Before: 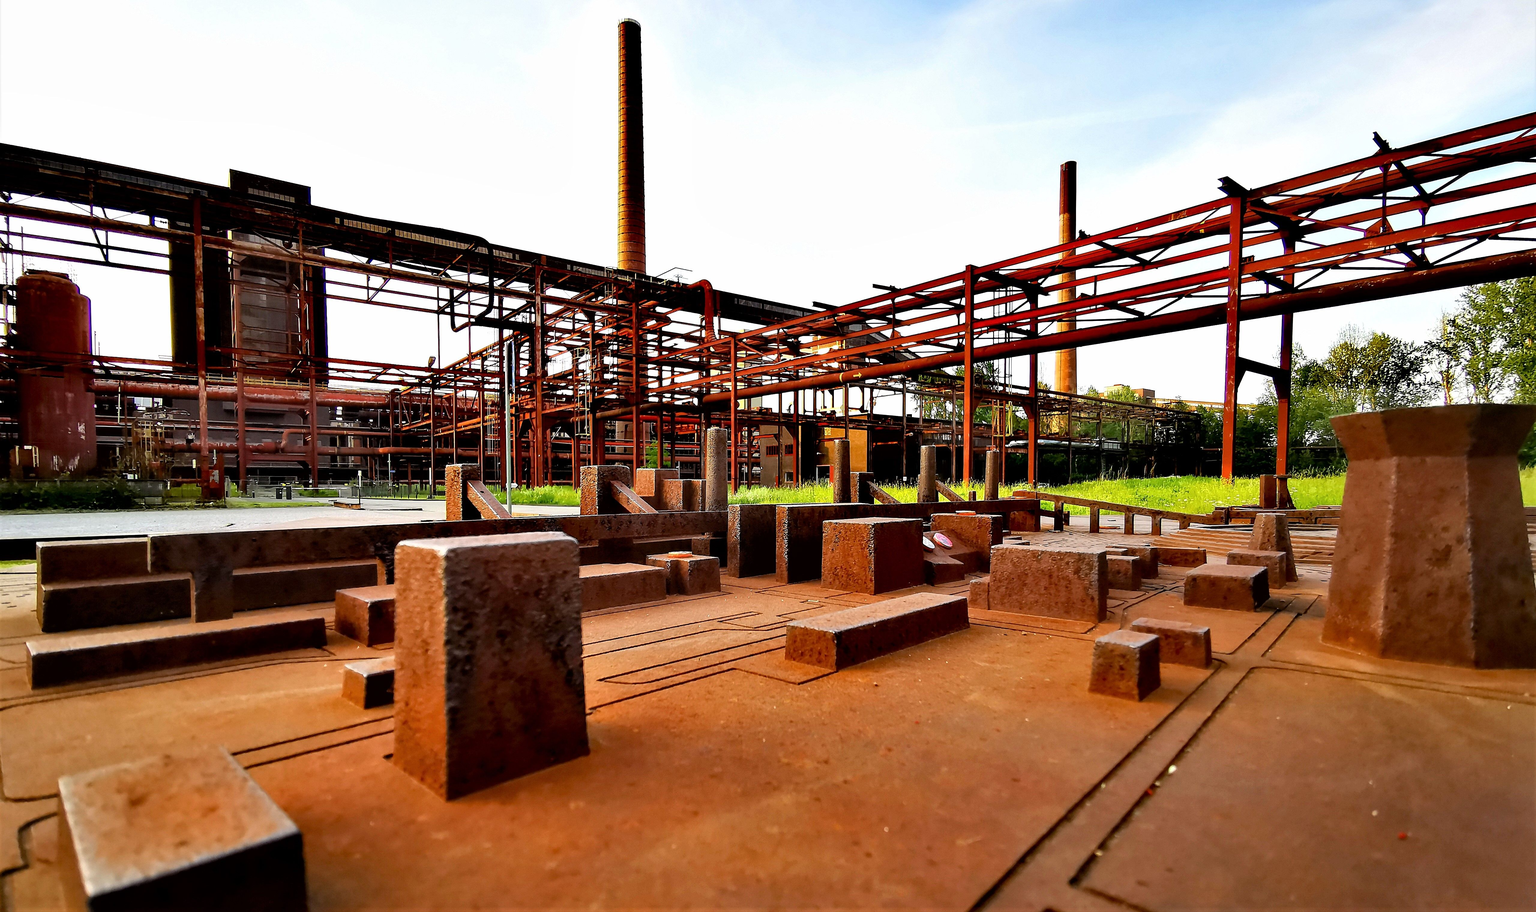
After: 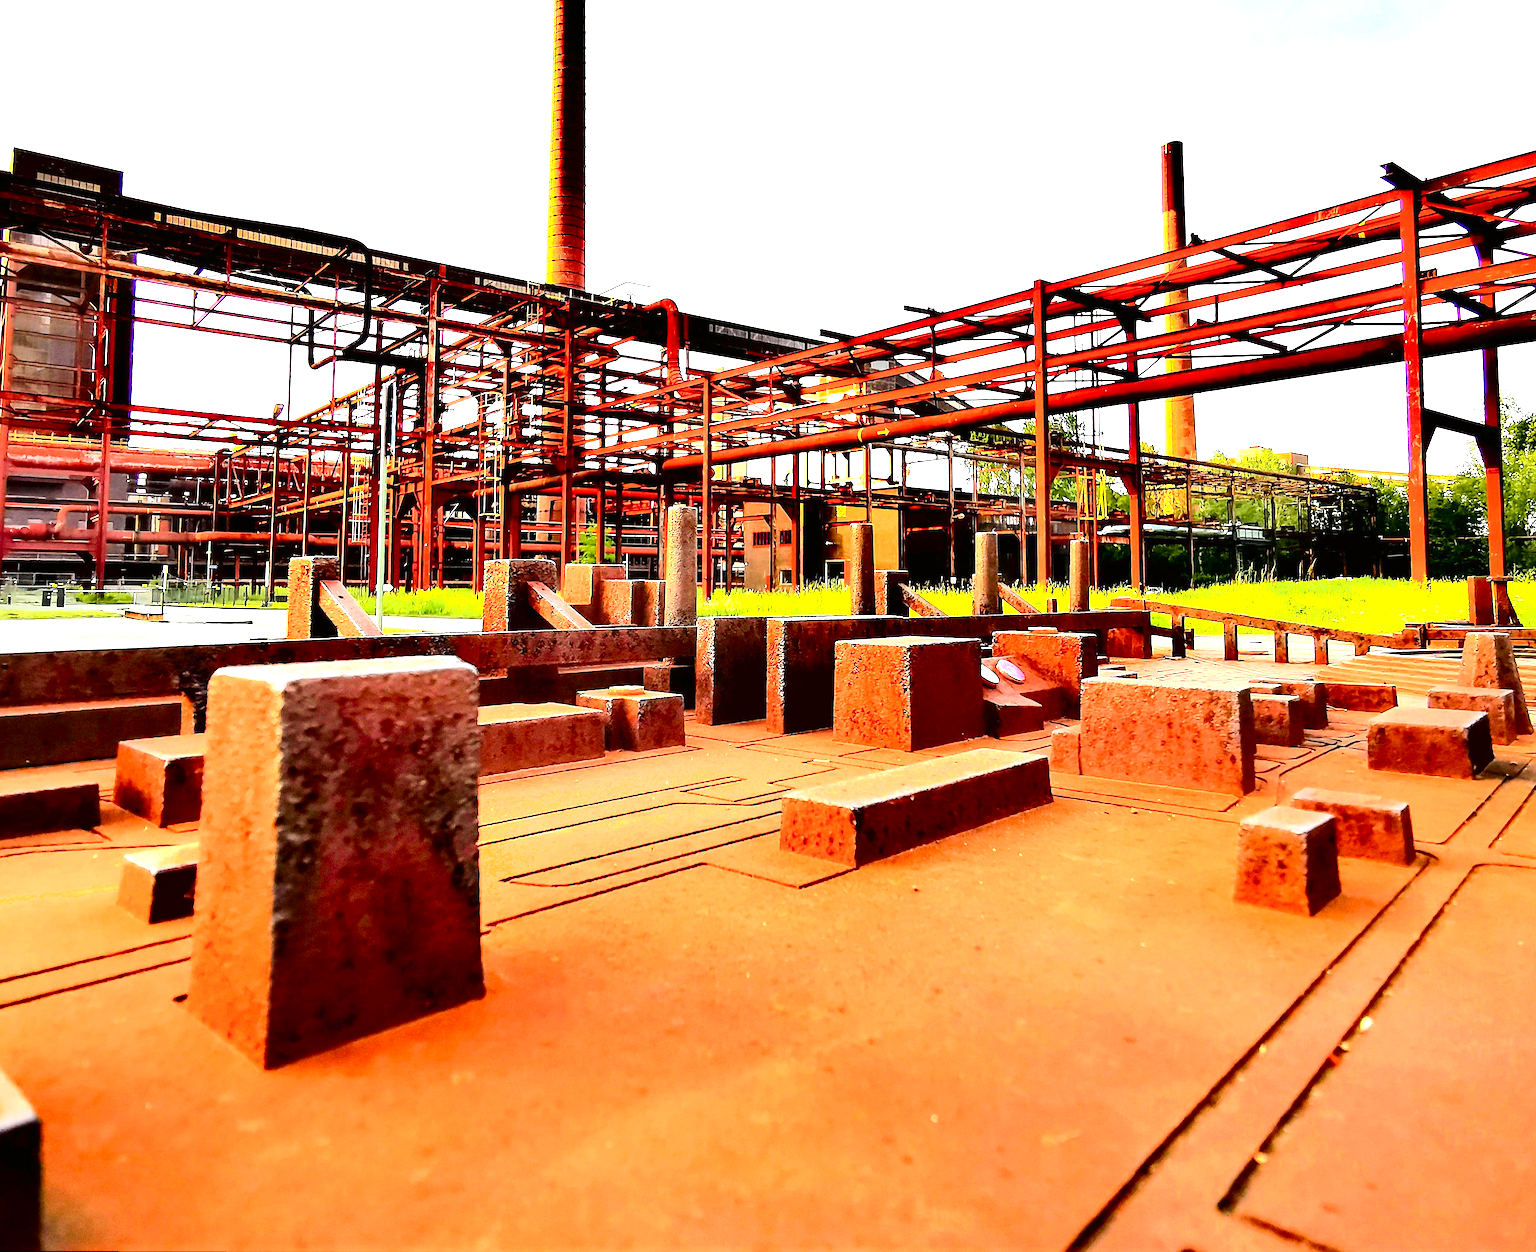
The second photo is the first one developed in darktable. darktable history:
crop and rotate: left 13.15%, top 5.251%, right 12.609%
shadows and highlights: shadows 0, highlights 40
exposure: black level correction 0, exposure 1.2 EV, compensate exposure bias true, compensate highlight preservation false
contrast brightness saturation: contrast 0.08, saturation 0.02
tone curve: curves: ch0 [(0, 0) (0.131, 0.135) (0.288, 0.372) (0.451, 0.608) (0.612, 0.739) (0.736, 0.832) (1, 1)]; ch1 [(0, 0) (0.392, 0.398) (0.487, 0.471) (0.496, 0.493) (0.519, 0.531) (0.557, 0.591) (0.581, 0.639) (0.622, 0.711) (1, 1)]; ch2 [(0, 0) (0.388, 0.344) (0.438, 0.425) (0.476, 0.482) (0.502, 0.508) (0.524, 0.531) (0.538, 0.58) (0.58, 0.621) (0.613, 0.679) (0.655, 0.738) (1, 1)], color space Lab, independent channels, preserve colors none
rotate and perspective: rotation 0.215°, lens shift (vertical) -0.139, crop left 0.069, crop right 0.939, crop top 0.002, crop bottom 0.996
